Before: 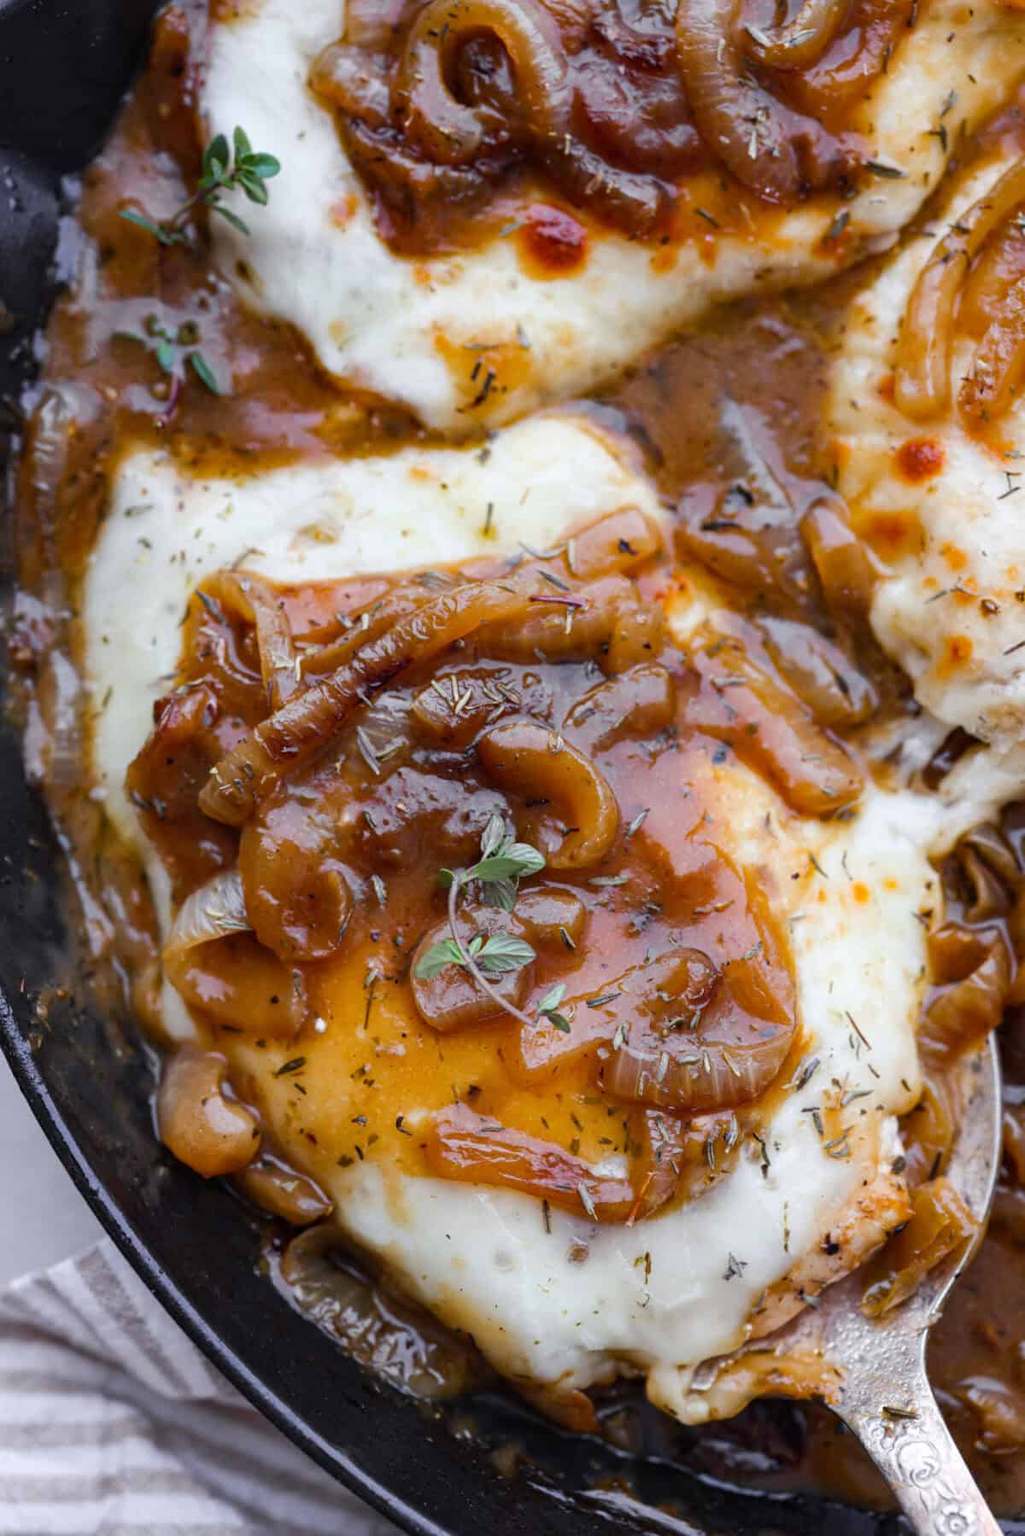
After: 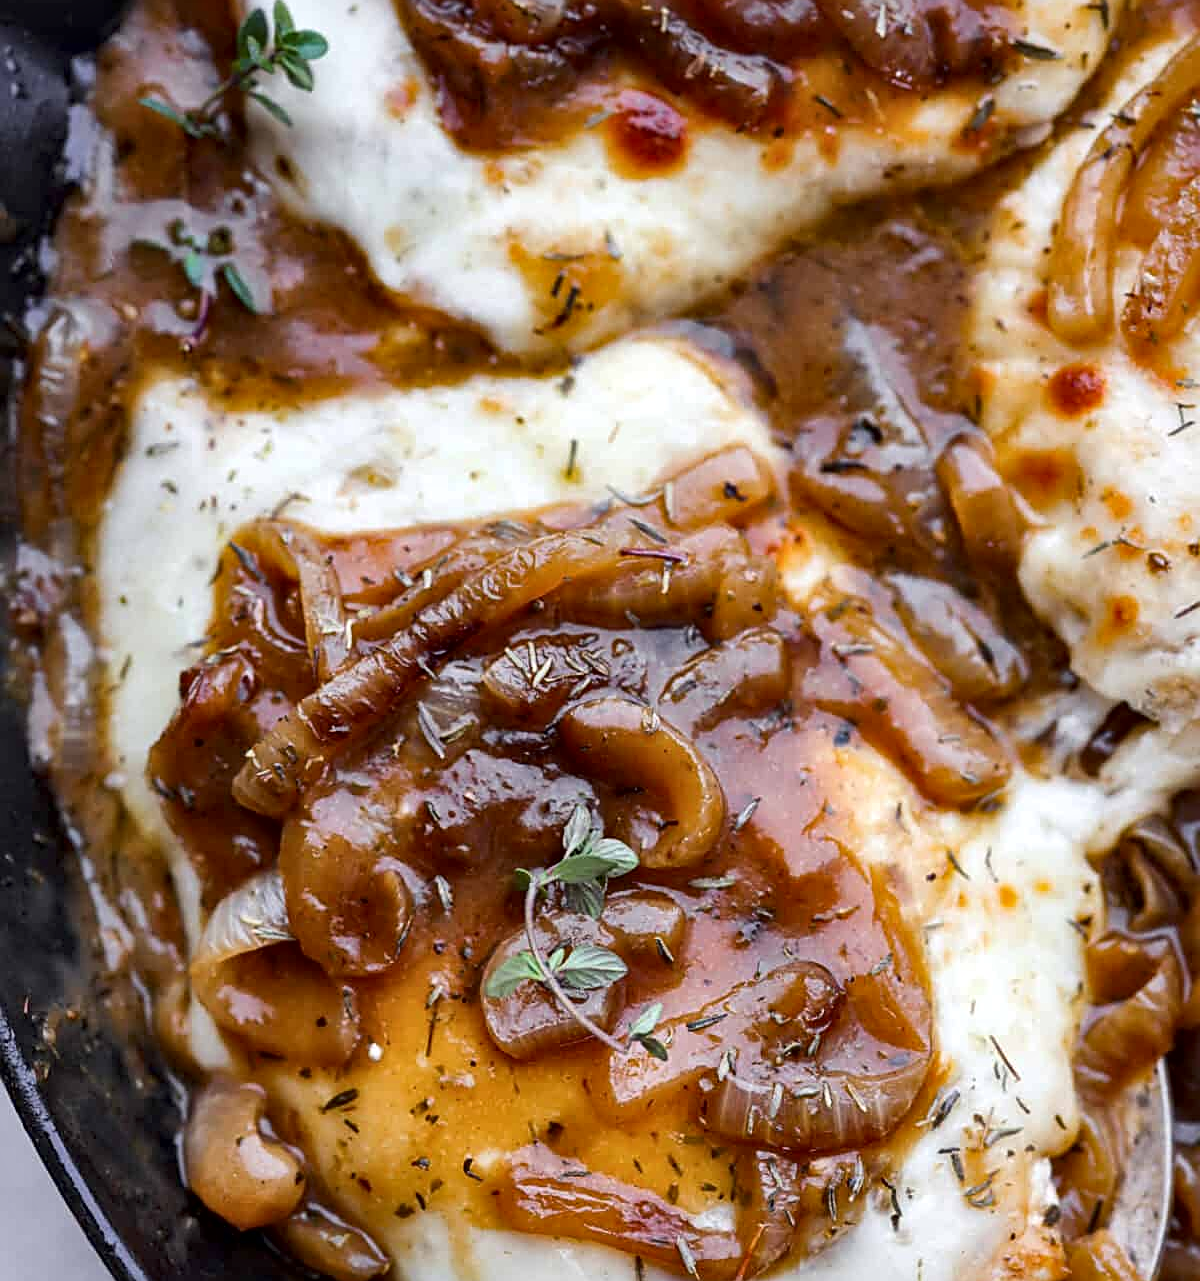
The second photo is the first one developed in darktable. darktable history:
crop and rotate: top 8.316%, bottom 20.435%
sharpen: on, module defaults
local contrast: mode bilateral grid, contrast 25, coarseness 60, detail 151%, midtone range 0.2
